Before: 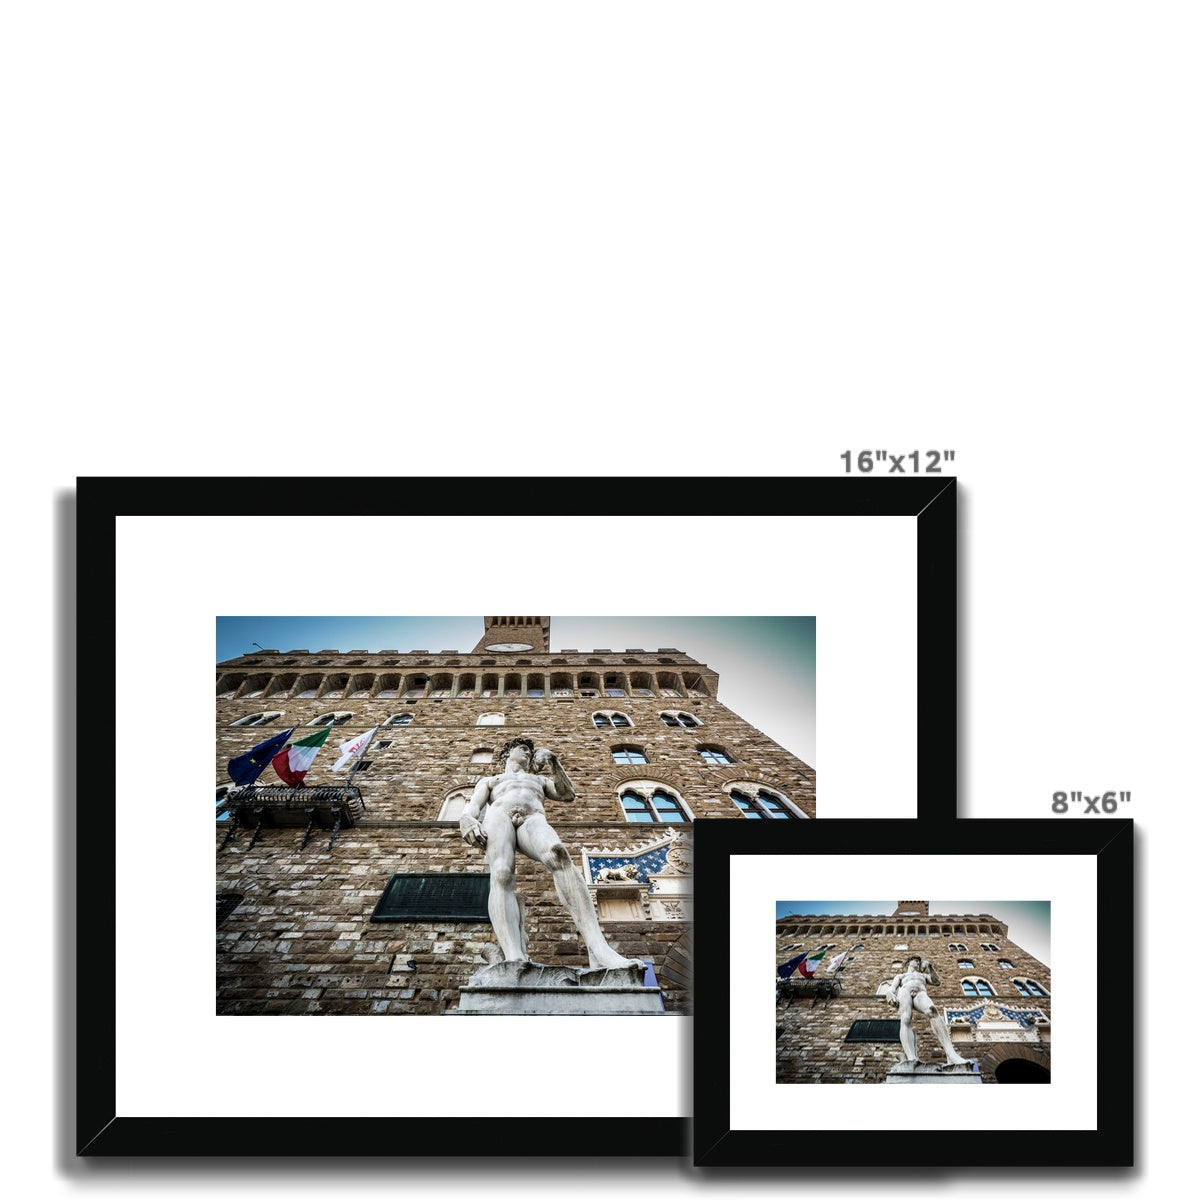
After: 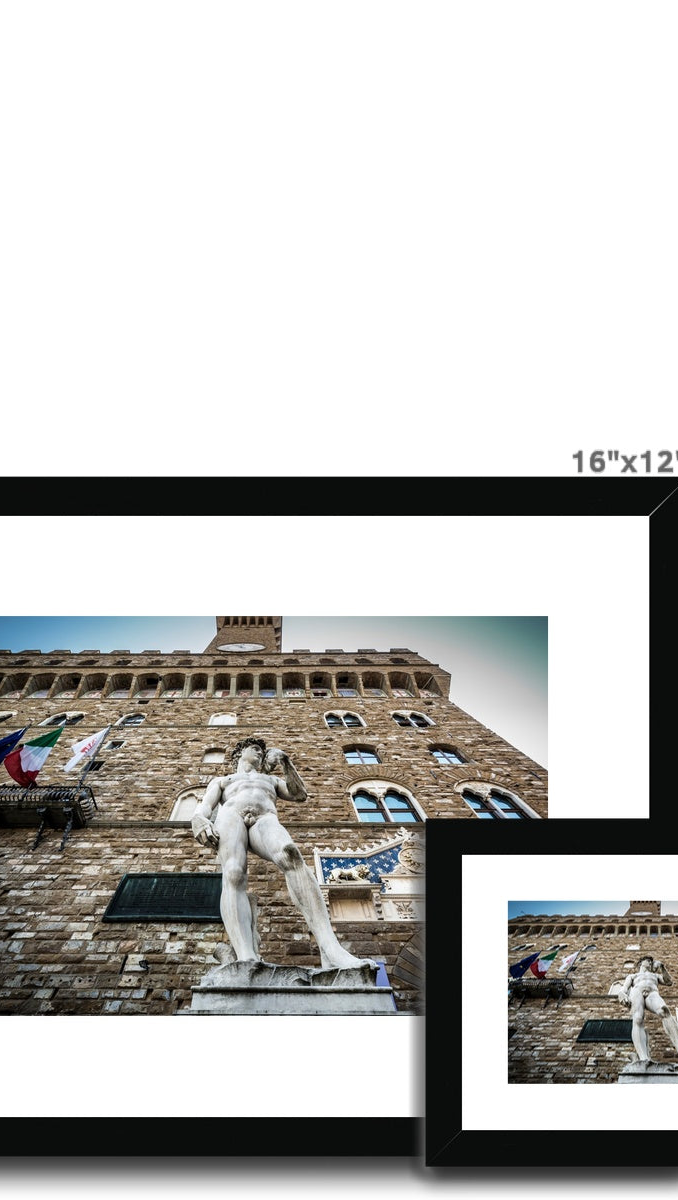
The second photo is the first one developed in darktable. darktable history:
crop and rotate: left 22.404%, right 21.039%
